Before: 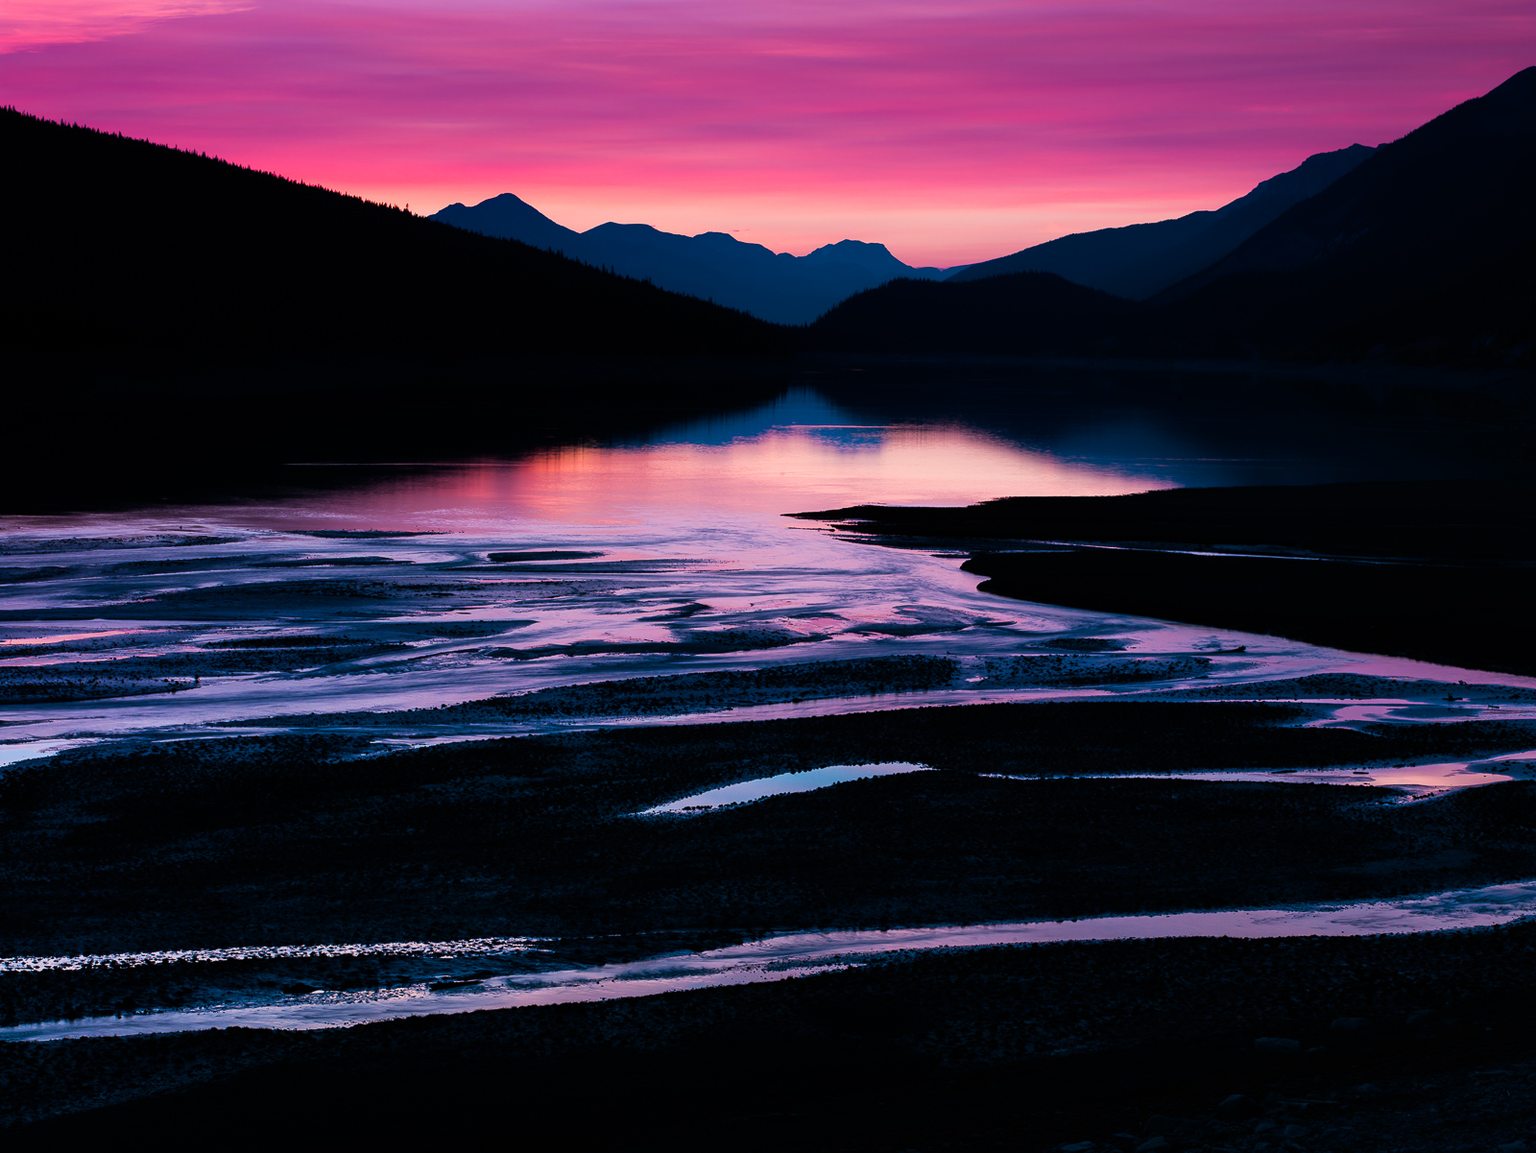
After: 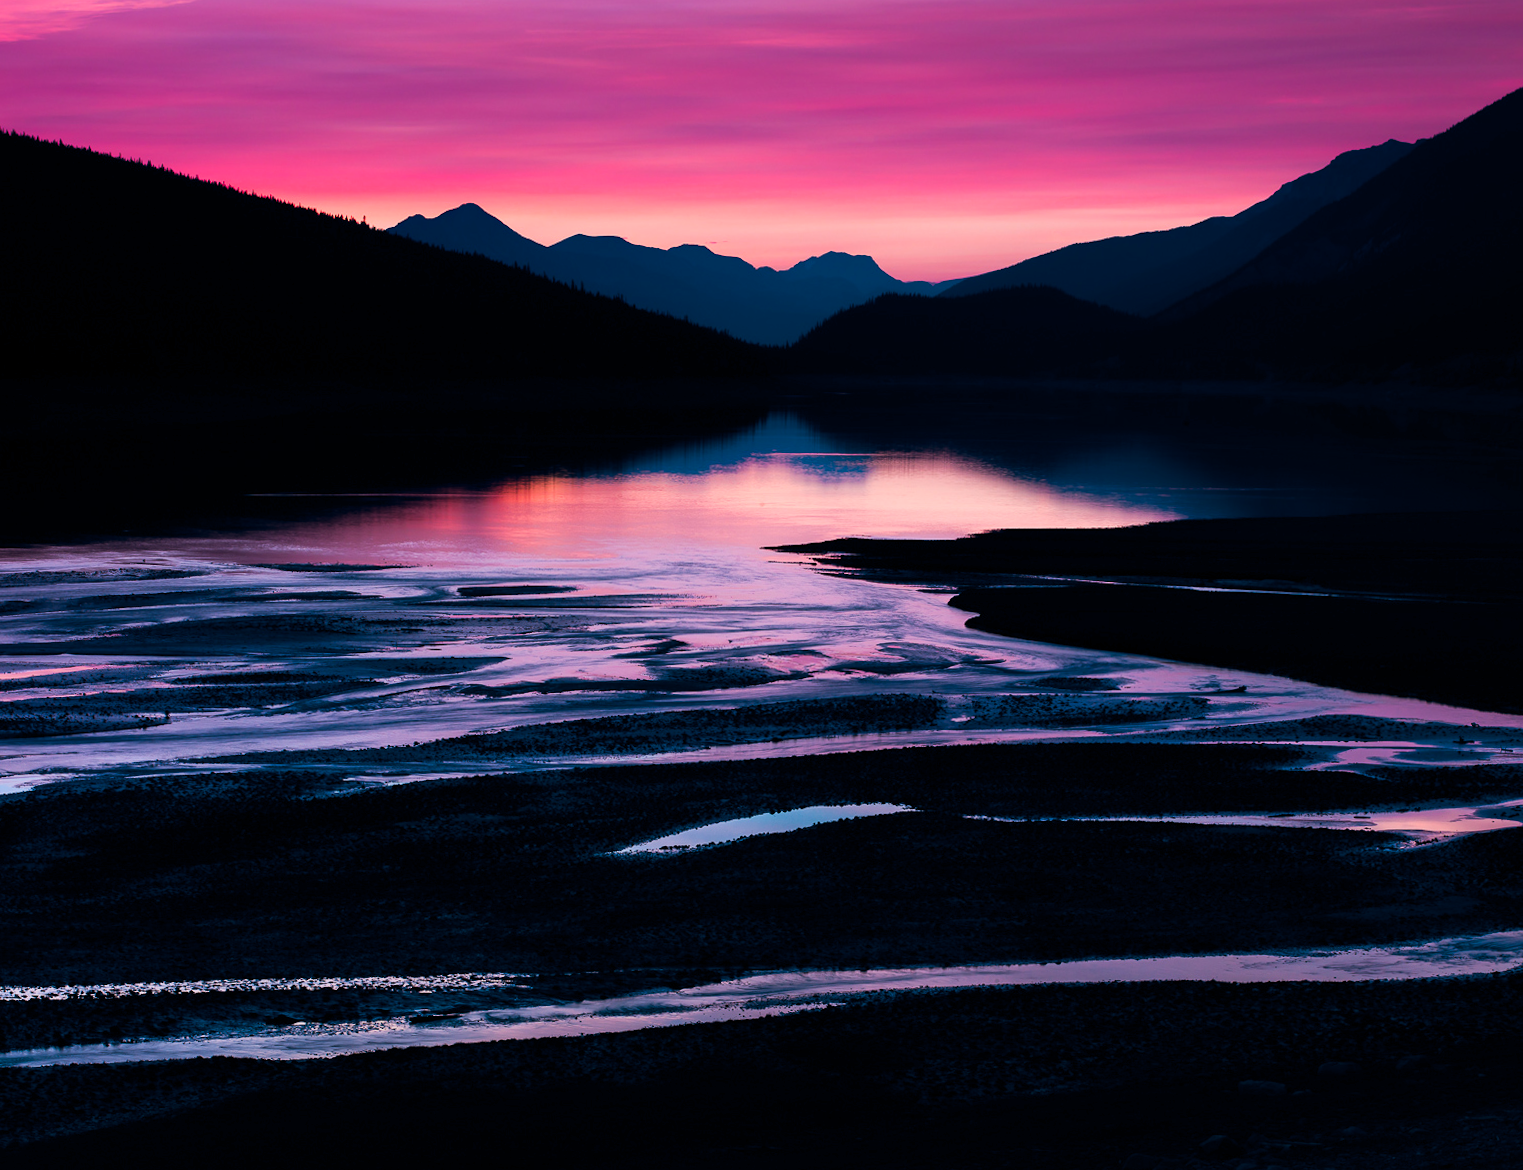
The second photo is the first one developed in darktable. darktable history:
rotate and perspective: rotation 0.074°, lens shift (vertical) 0.096, lens shift (horizontal) -0.041, crop left 0.043, crop right 0.952, crop top 0.024, crop bottom 0.979
color balance rgb: shadows lift › chroma 3.88%, shadows lift › hue 88.52°, power › hue 214.65°, global offset › chroma 0.1%, global offset › hue 252.4°, contrast 4.45%
color zones: curves: ch1 [(0, 0.525) (0.143, 0.556) (0.286, 0.52) (0.429, 0.5) (0.571, 0.5) (0.714, 0.5) (0.857, 0.503) (1, 0.525)]
